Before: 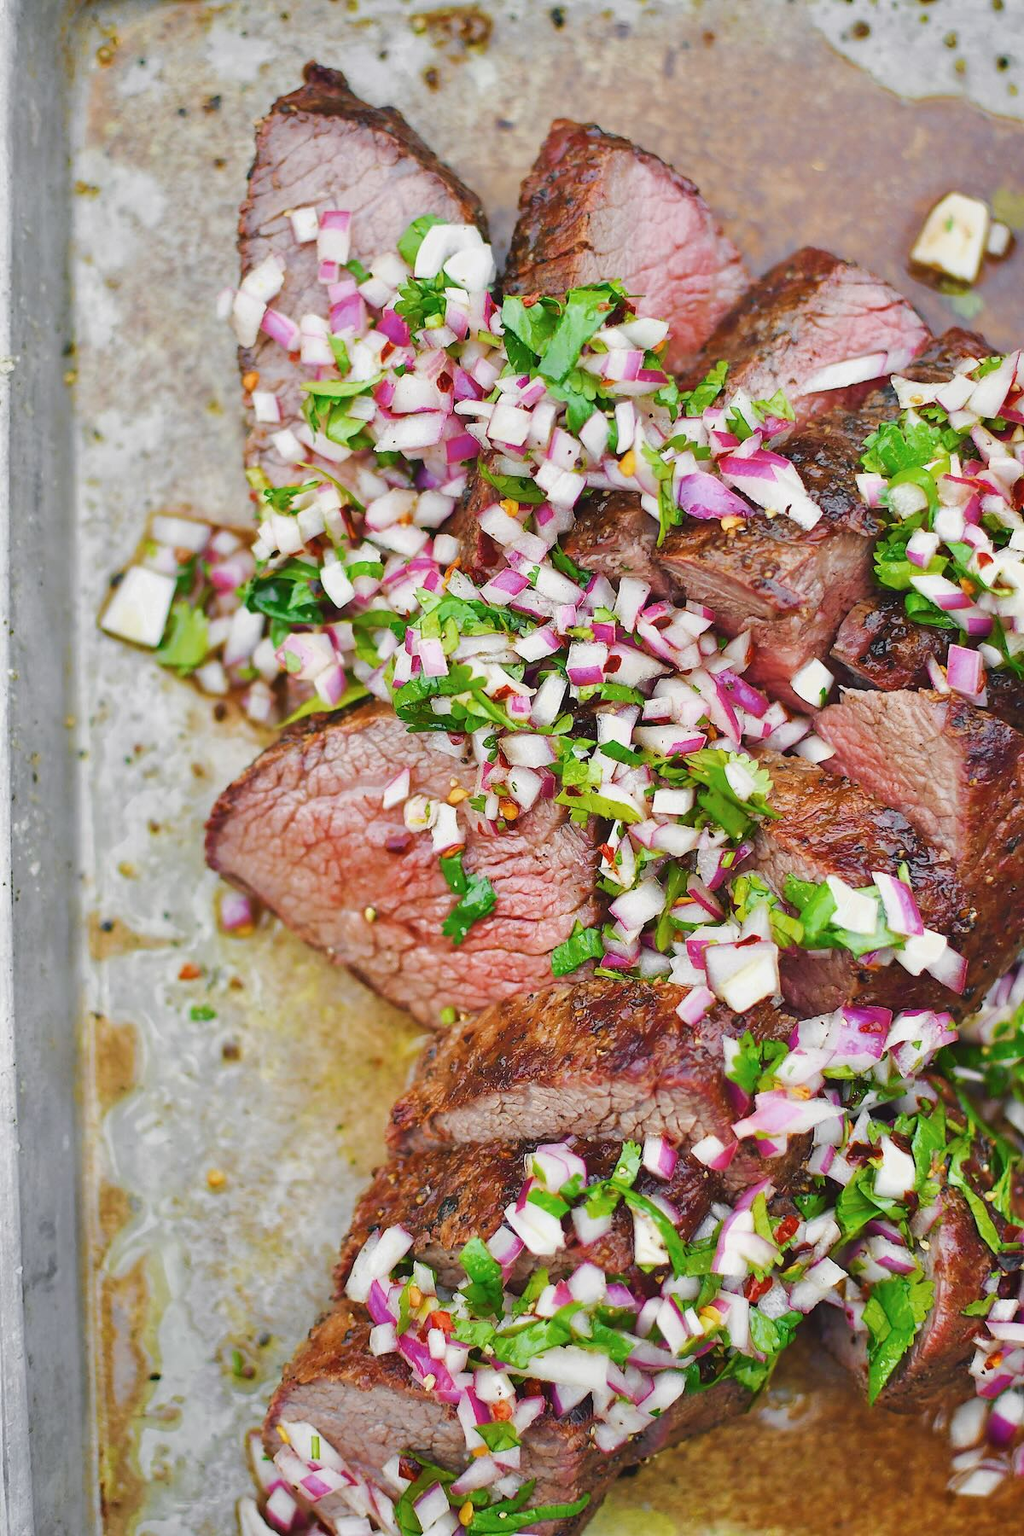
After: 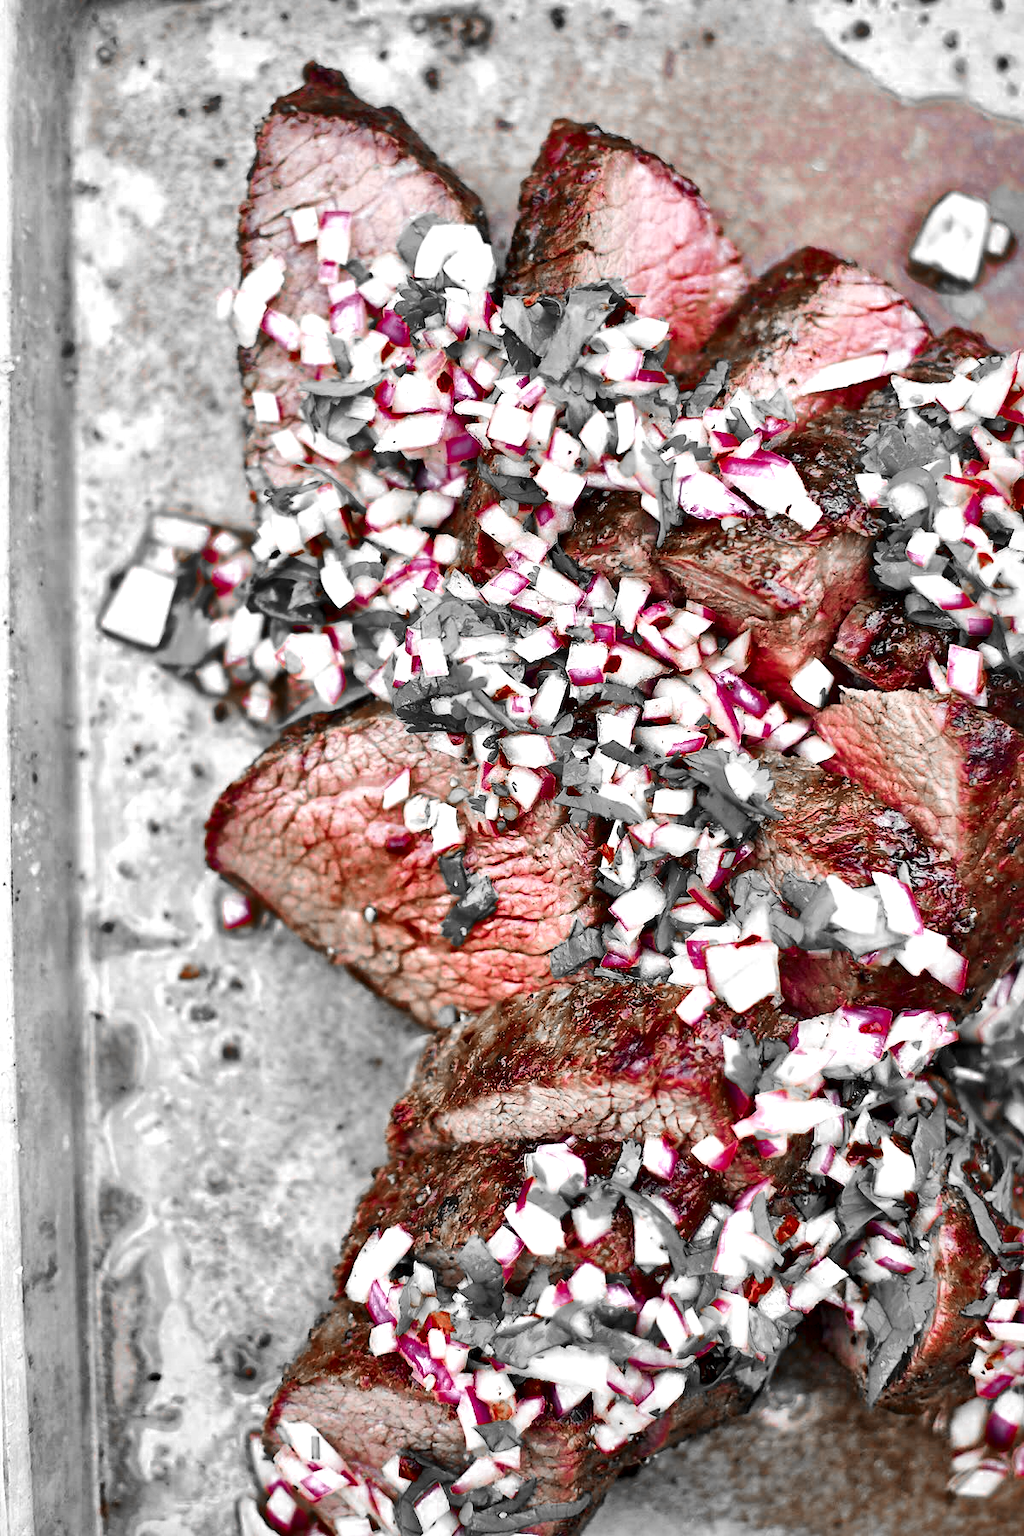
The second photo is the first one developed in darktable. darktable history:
local contrast: mode bilateral grid, contrast 44, coarseness 69, detail 214%, midtone range 0.2
tone equalizer: smoothing 1
tone curve: curves: ch0 [(0, 0) (0.004, 0.001) (0.133, 0.112) (0.325, 0.362) (0.832, 0.893) (1, 1)], color space Lab, independent channels, preserve colors none
color zones: curves: ch0 [(0, 0.352) (0.143, 0.407) (0.286, 0.386) (0.429, 0.431) (0.571, 0.829) (0.714, 0.853) (0.857, 0.833) (1, 0.352)]; ch1 [(0, 0.604) (0.072, 0.726) (0.096, 0.608) (0.205, 0.007) (0.571, -0.006) (0.839, -0.013) (0.857, -0.012) (1, 0.604)]
